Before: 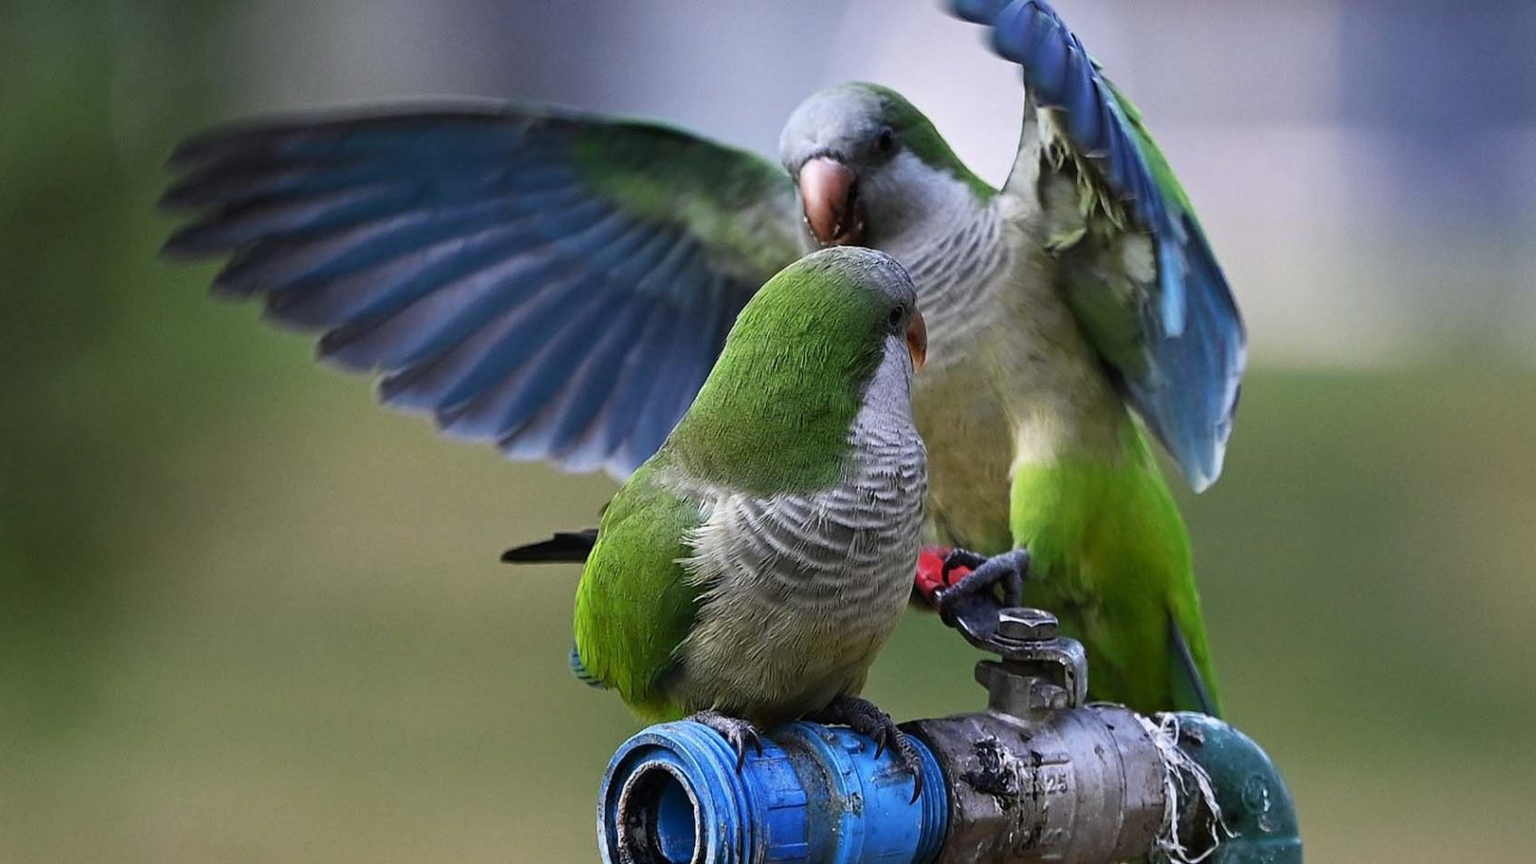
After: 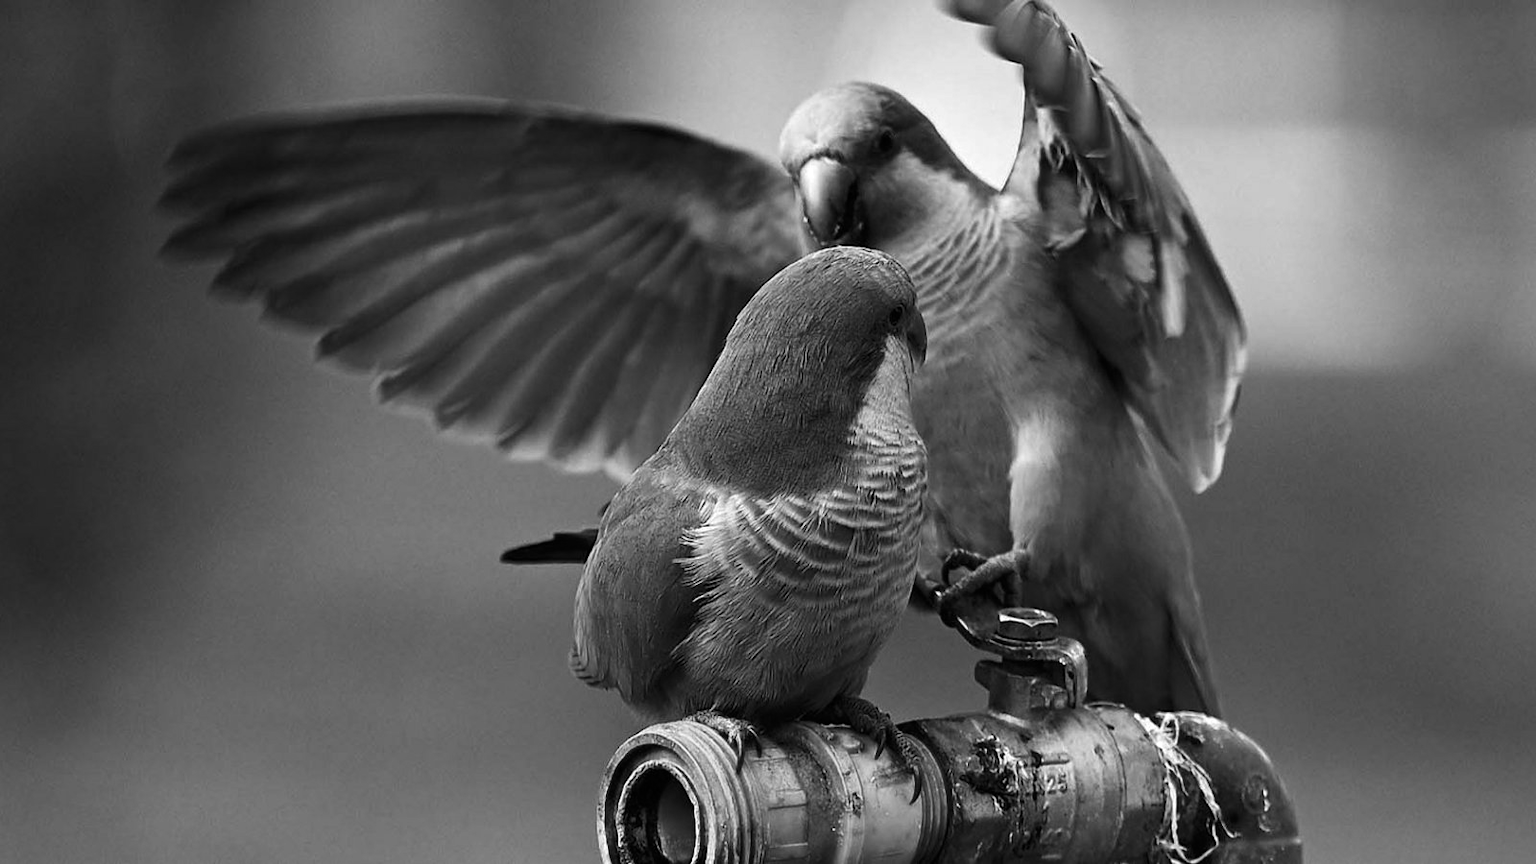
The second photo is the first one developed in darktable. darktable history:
exposure: exposure 0.295 EV, compensate highlight preservation false
color calibration: output gray [0.25, 0.35, 0.4, 0], x 0.342, y 0.355, temperature 5152.36 K, saturation algorithm version 1 (2020)
contrast brightness saturation: contrast 0.068, brightness -0.125, saturation 0.054
